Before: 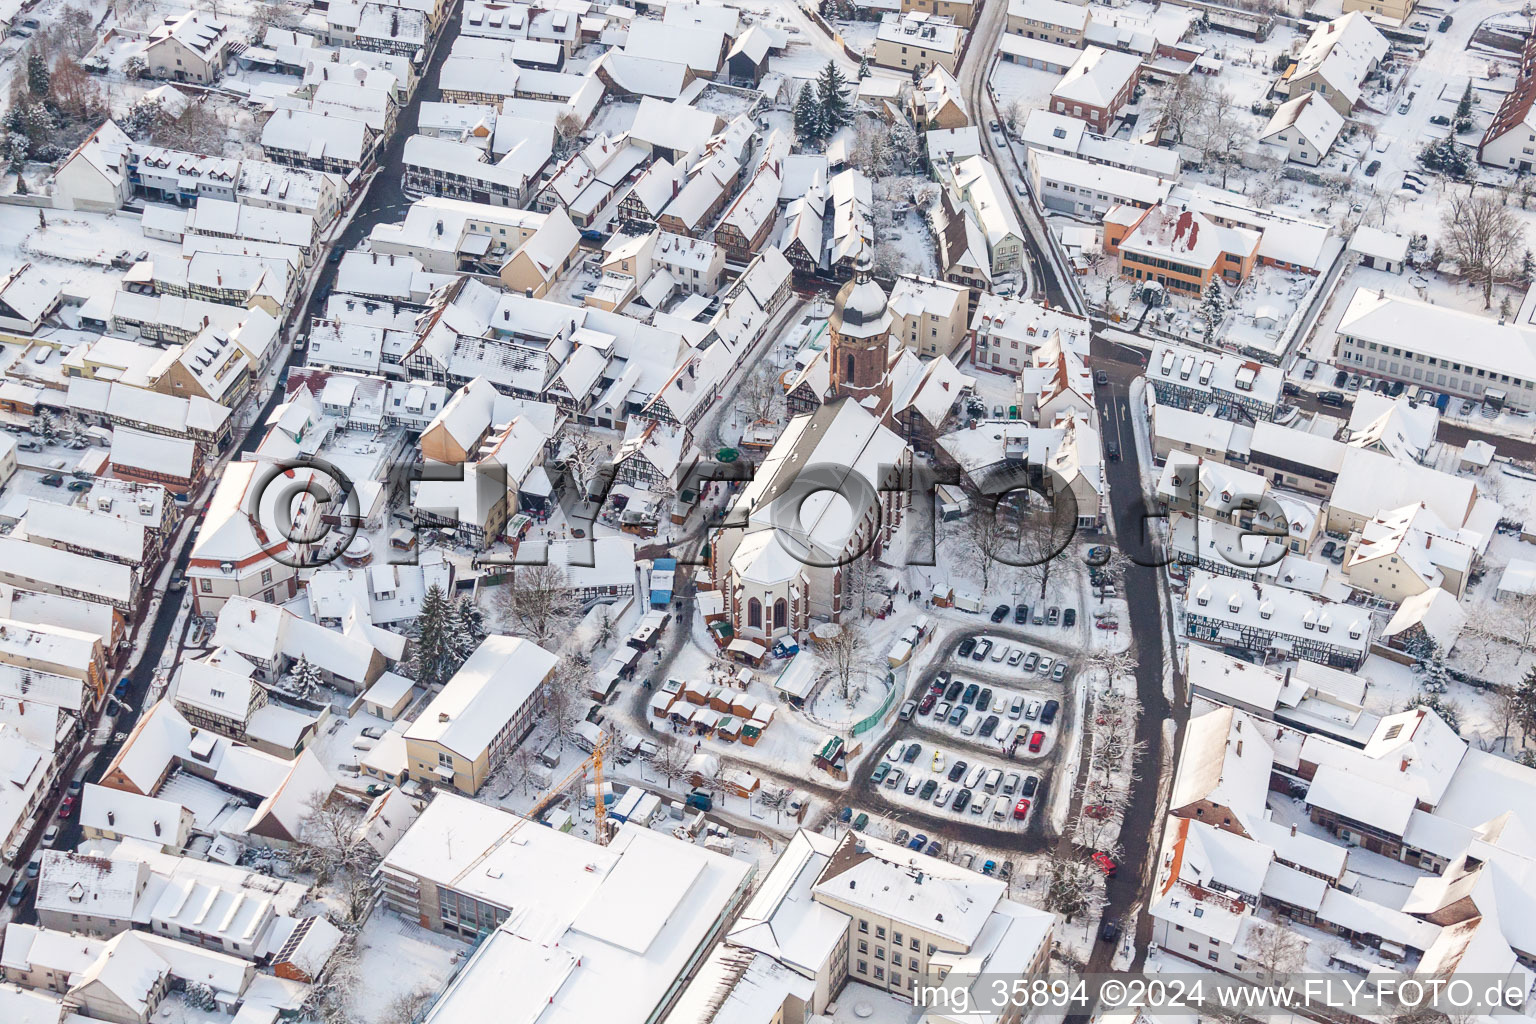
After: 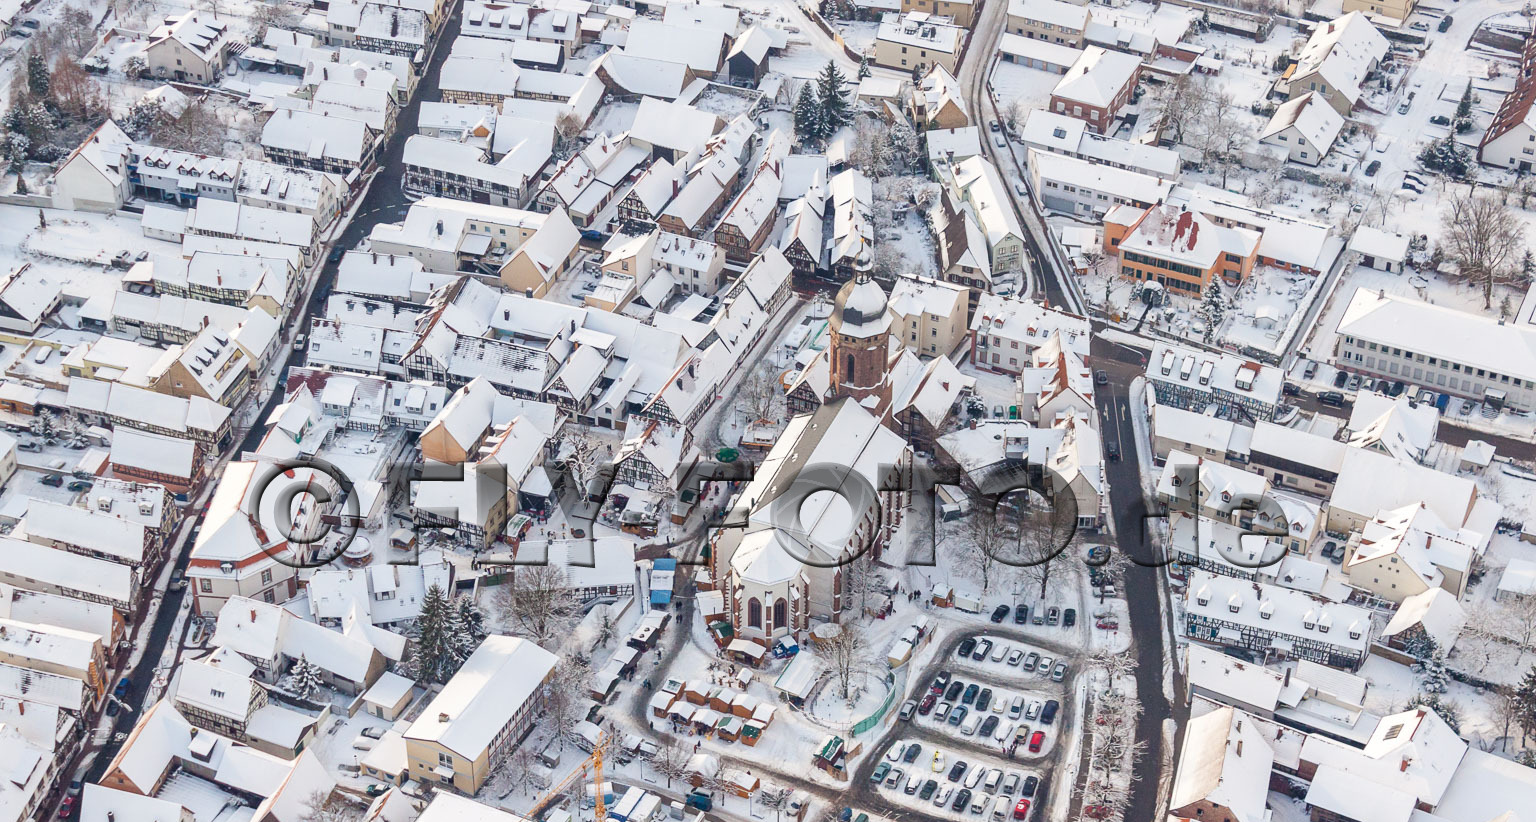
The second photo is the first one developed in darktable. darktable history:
crop: bottom 19.707%
